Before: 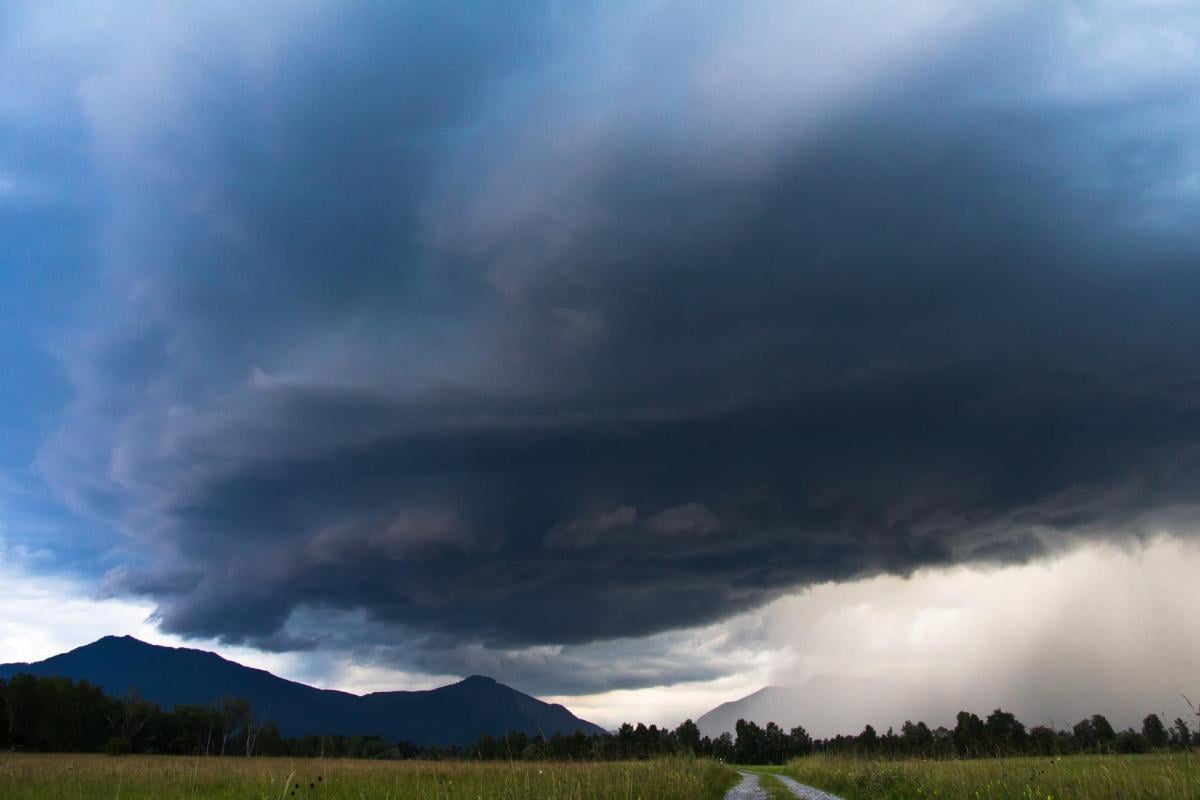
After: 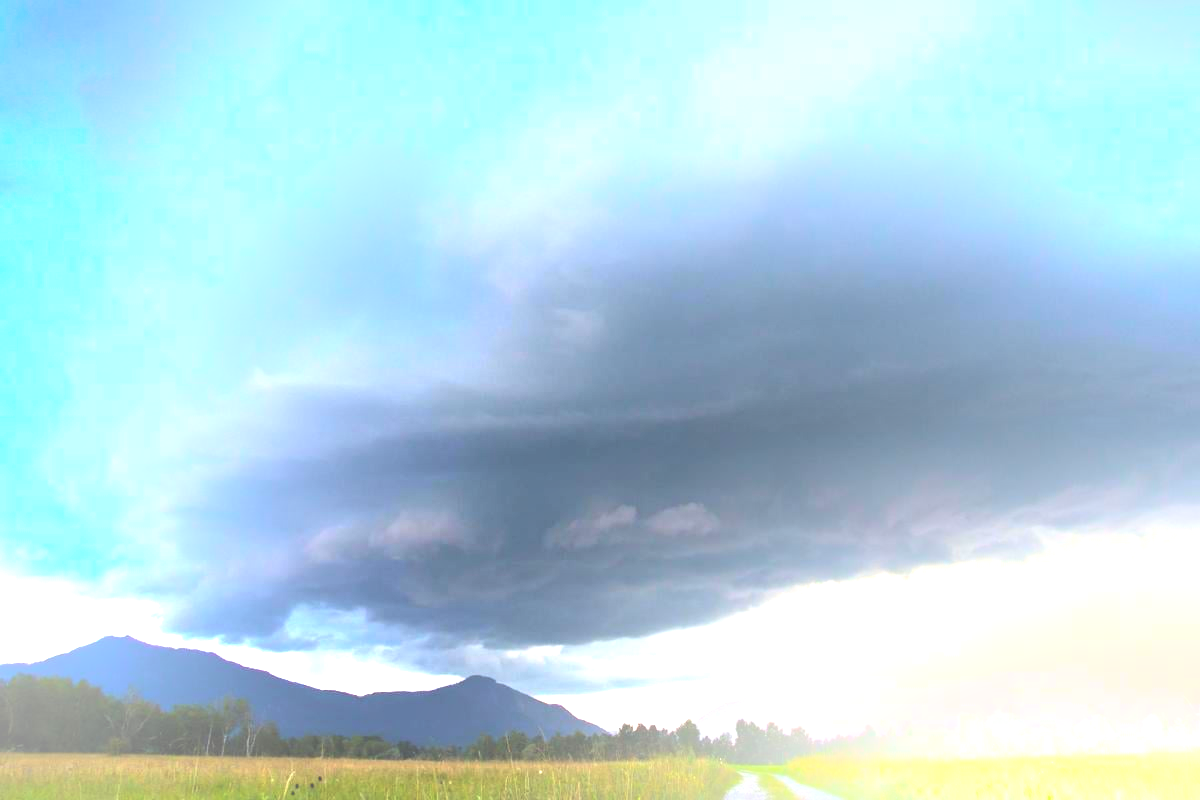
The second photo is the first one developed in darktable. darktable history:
exposure: black level correction 0, exposure 2 EV, compensate highlight preservation false
bloom: size 38%, threshold 95%, strength 30%
levels: levels [0.052, 0.496, 0.908]
